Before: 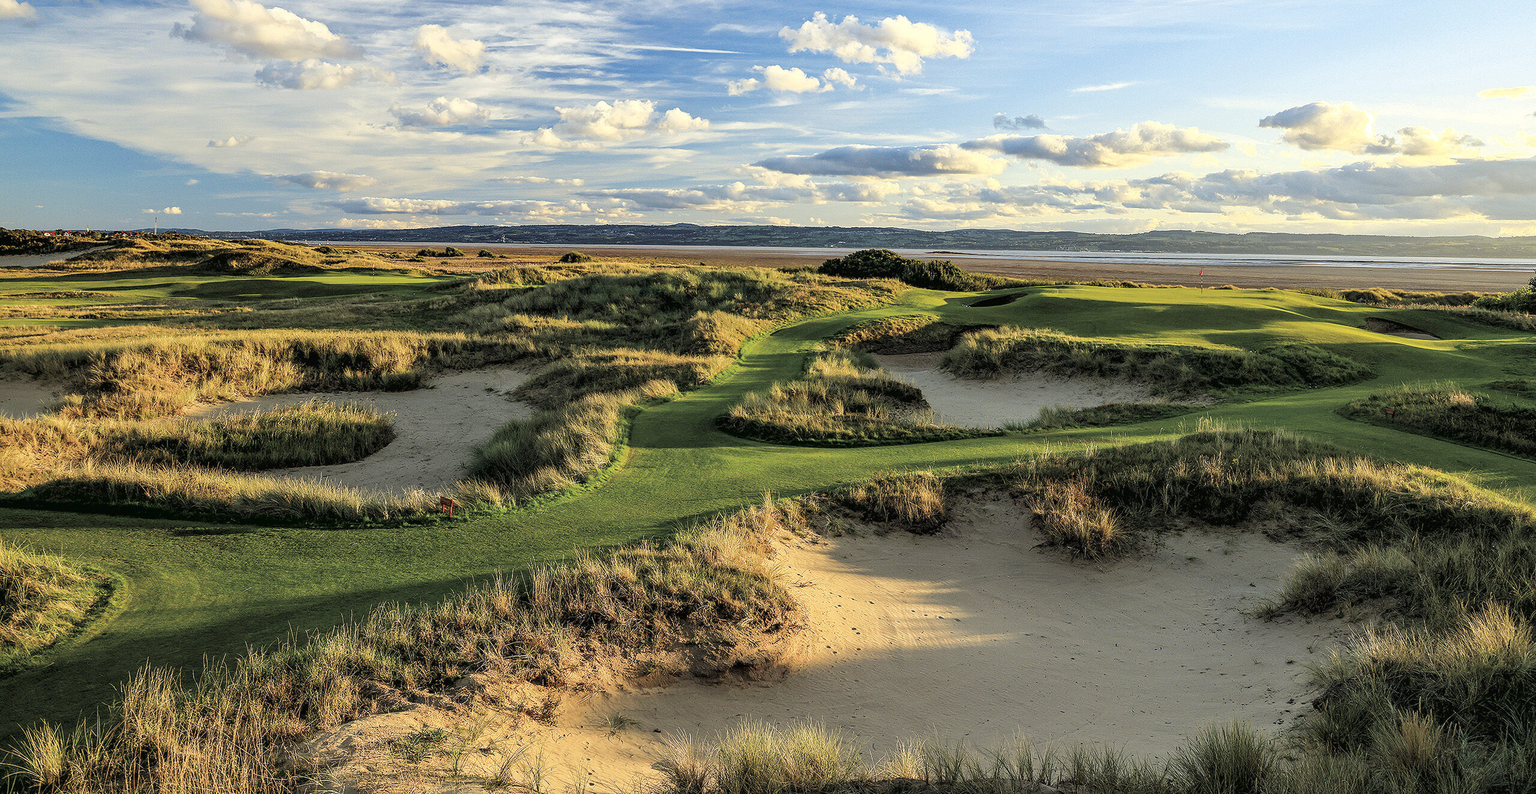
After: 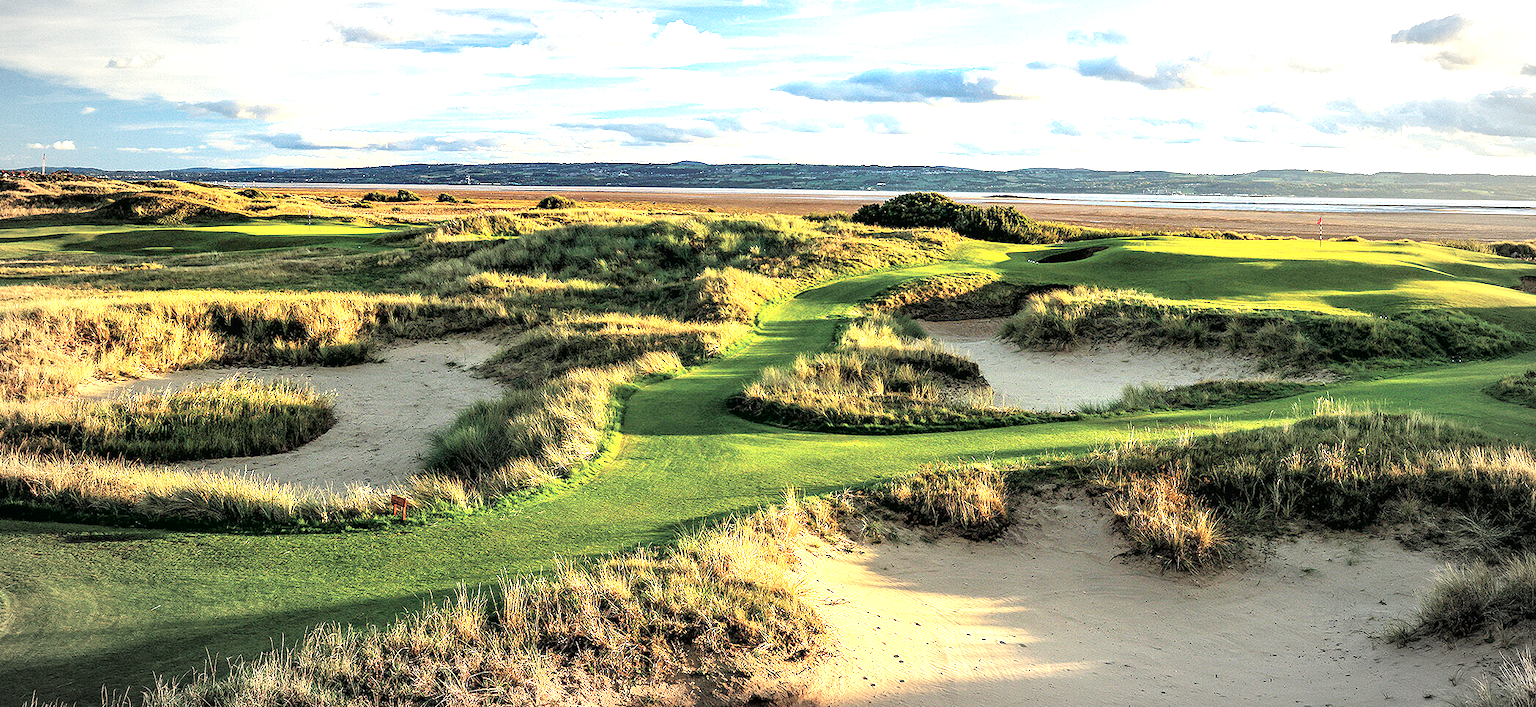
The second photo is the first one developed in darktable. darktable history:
exposure: black level correction 0, exposure 1.2 EV, compensate highlight preservation false
crop: left 7.846%, top 11.631%, right 10.211%, bottom 15.408%
vignetting: fall-off start 81.45%, fall-off radius 62%, saturation -0.643, automatic ratio true, width/height ratio 1.411
